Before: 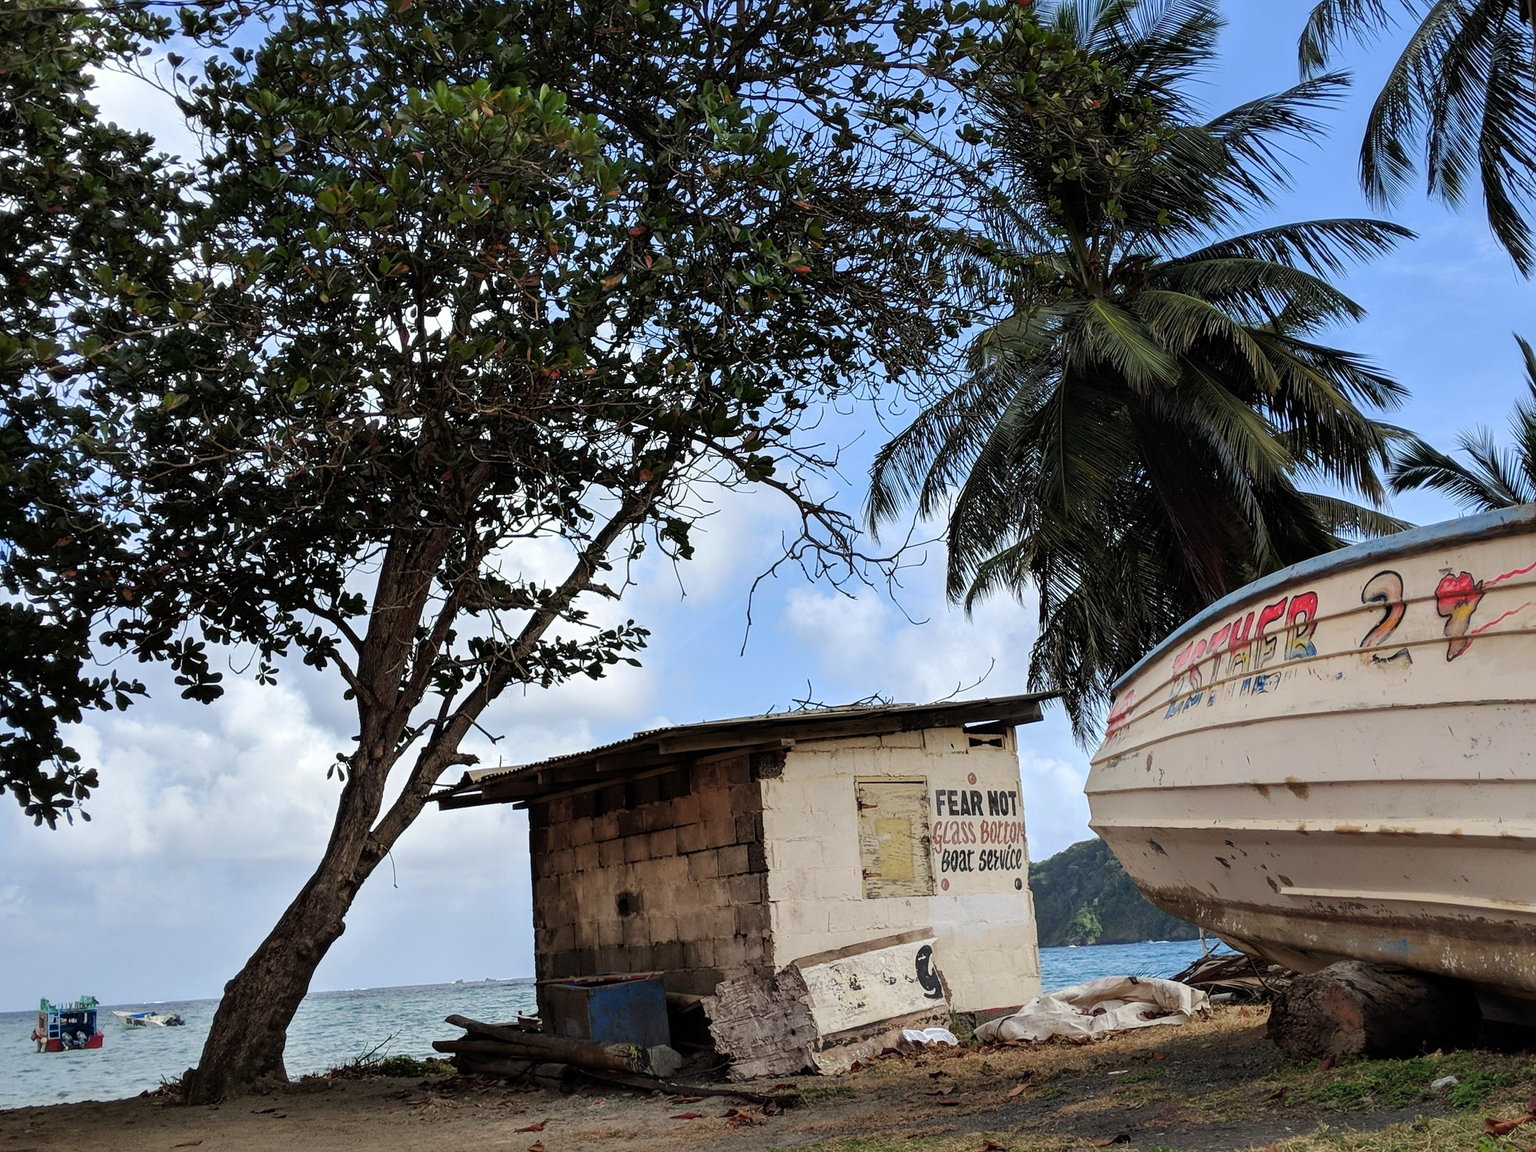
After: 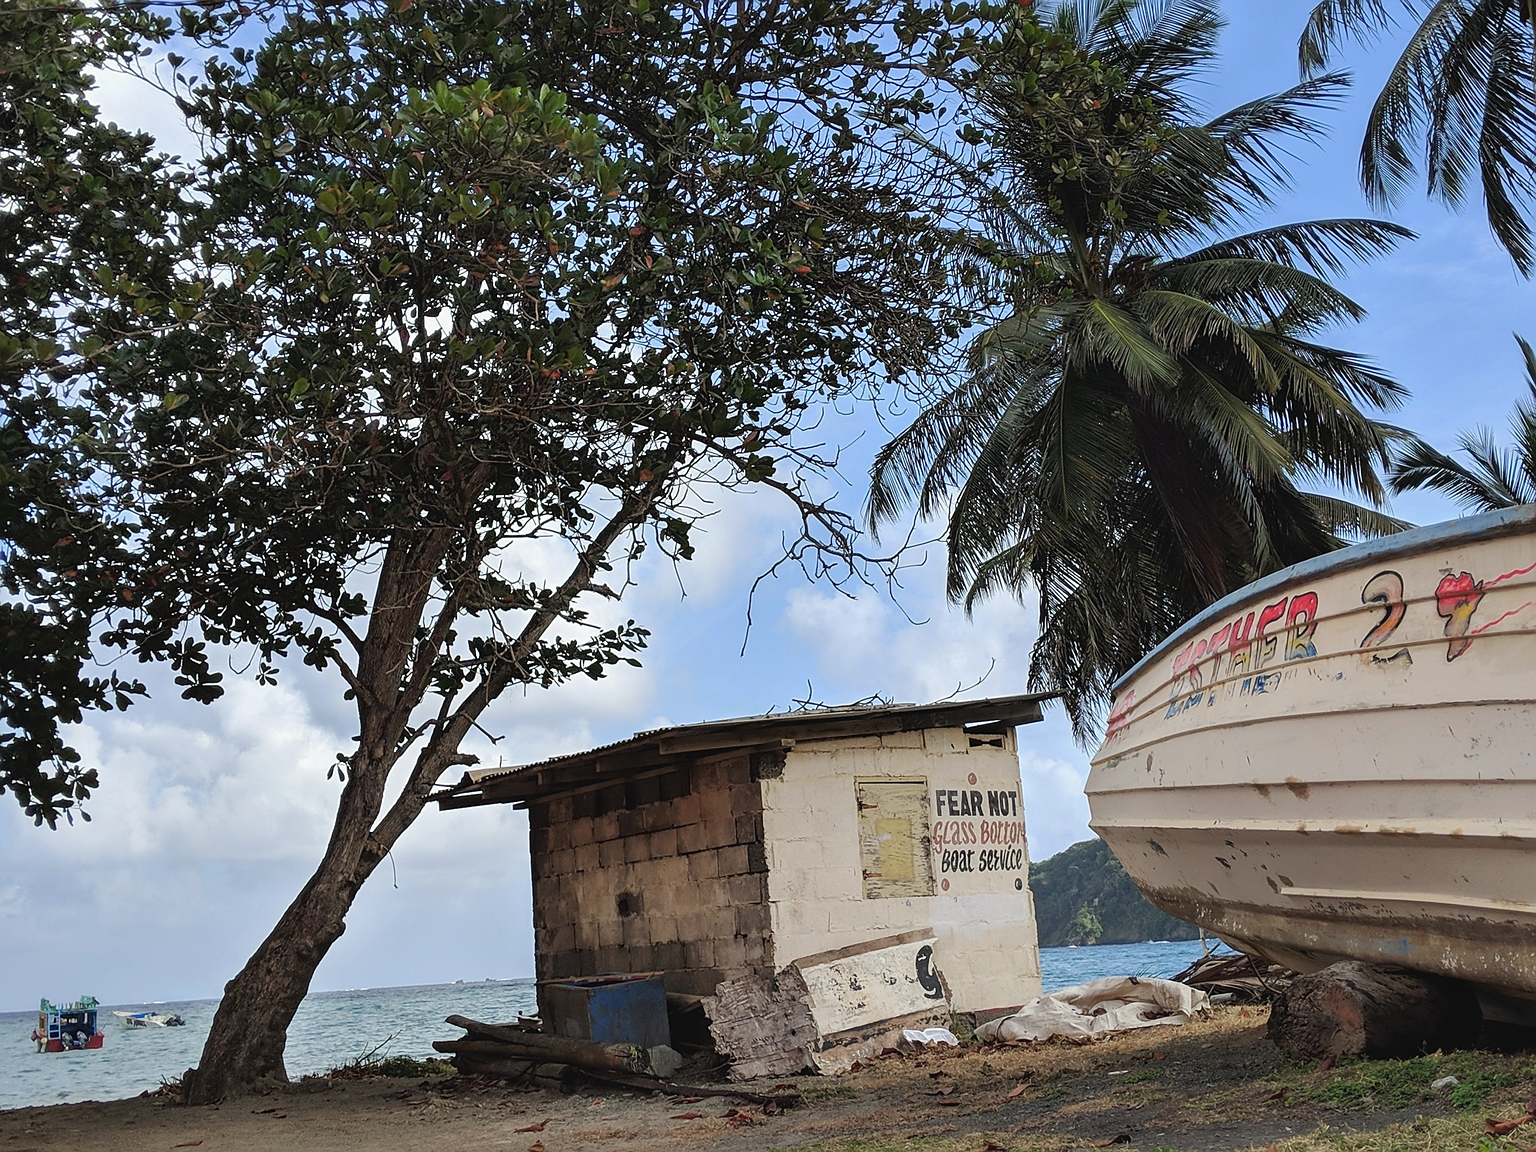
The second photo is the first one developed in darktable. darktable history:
sharpen: on, module defaults
exposure: black level correction -0.062, exposure -0.05 EV
